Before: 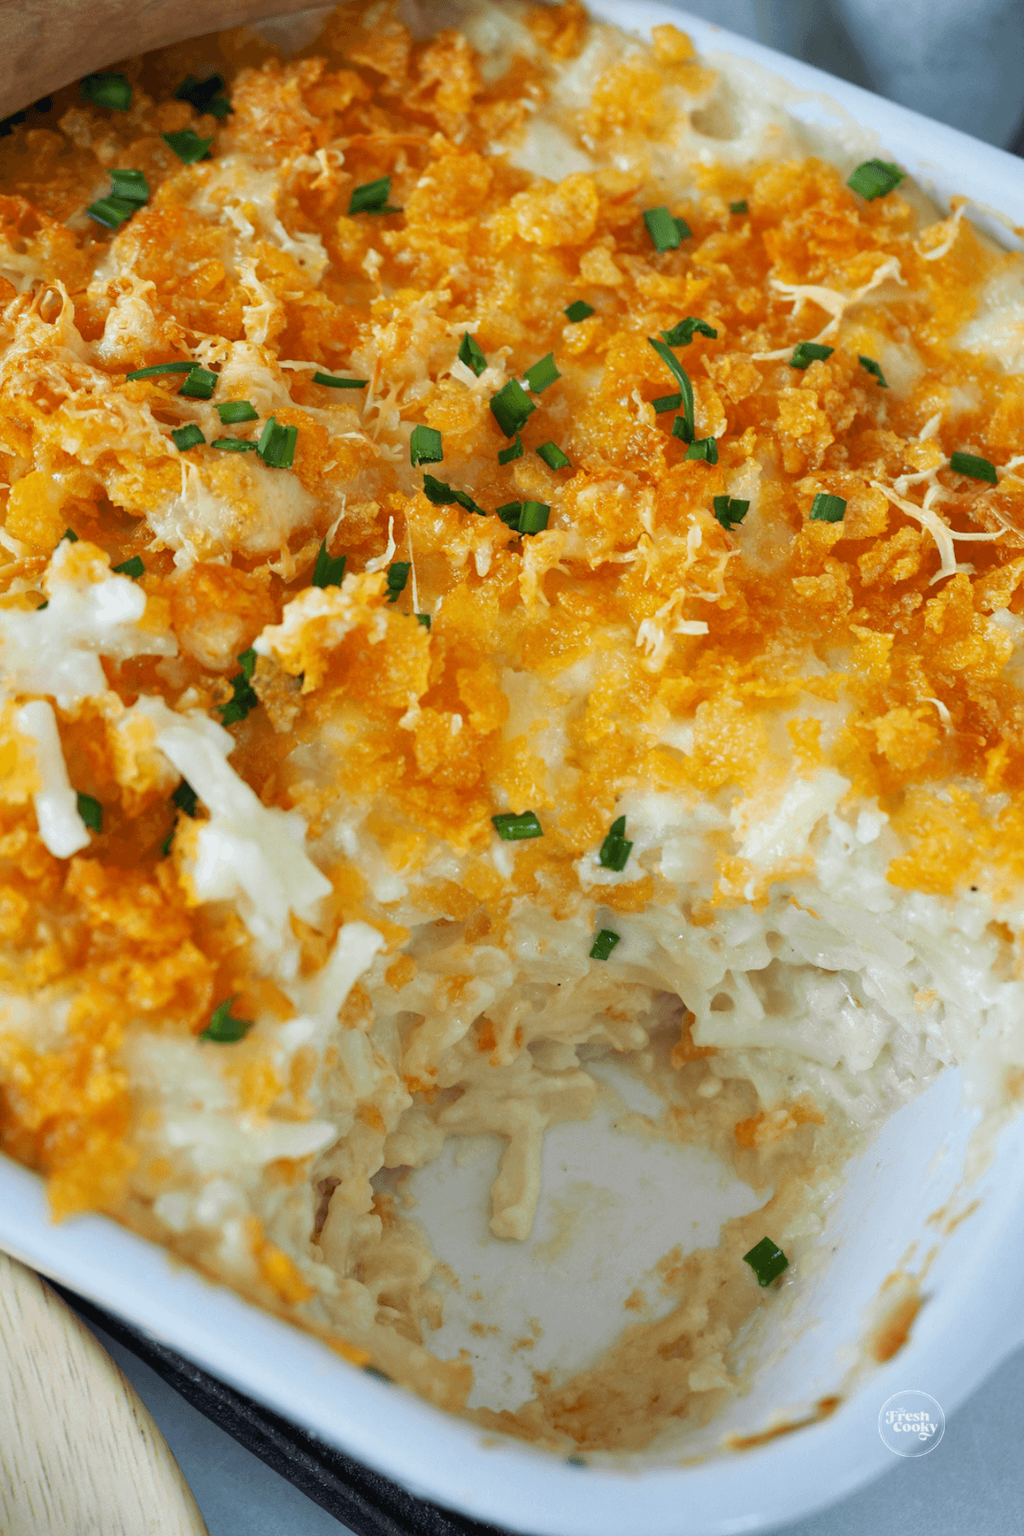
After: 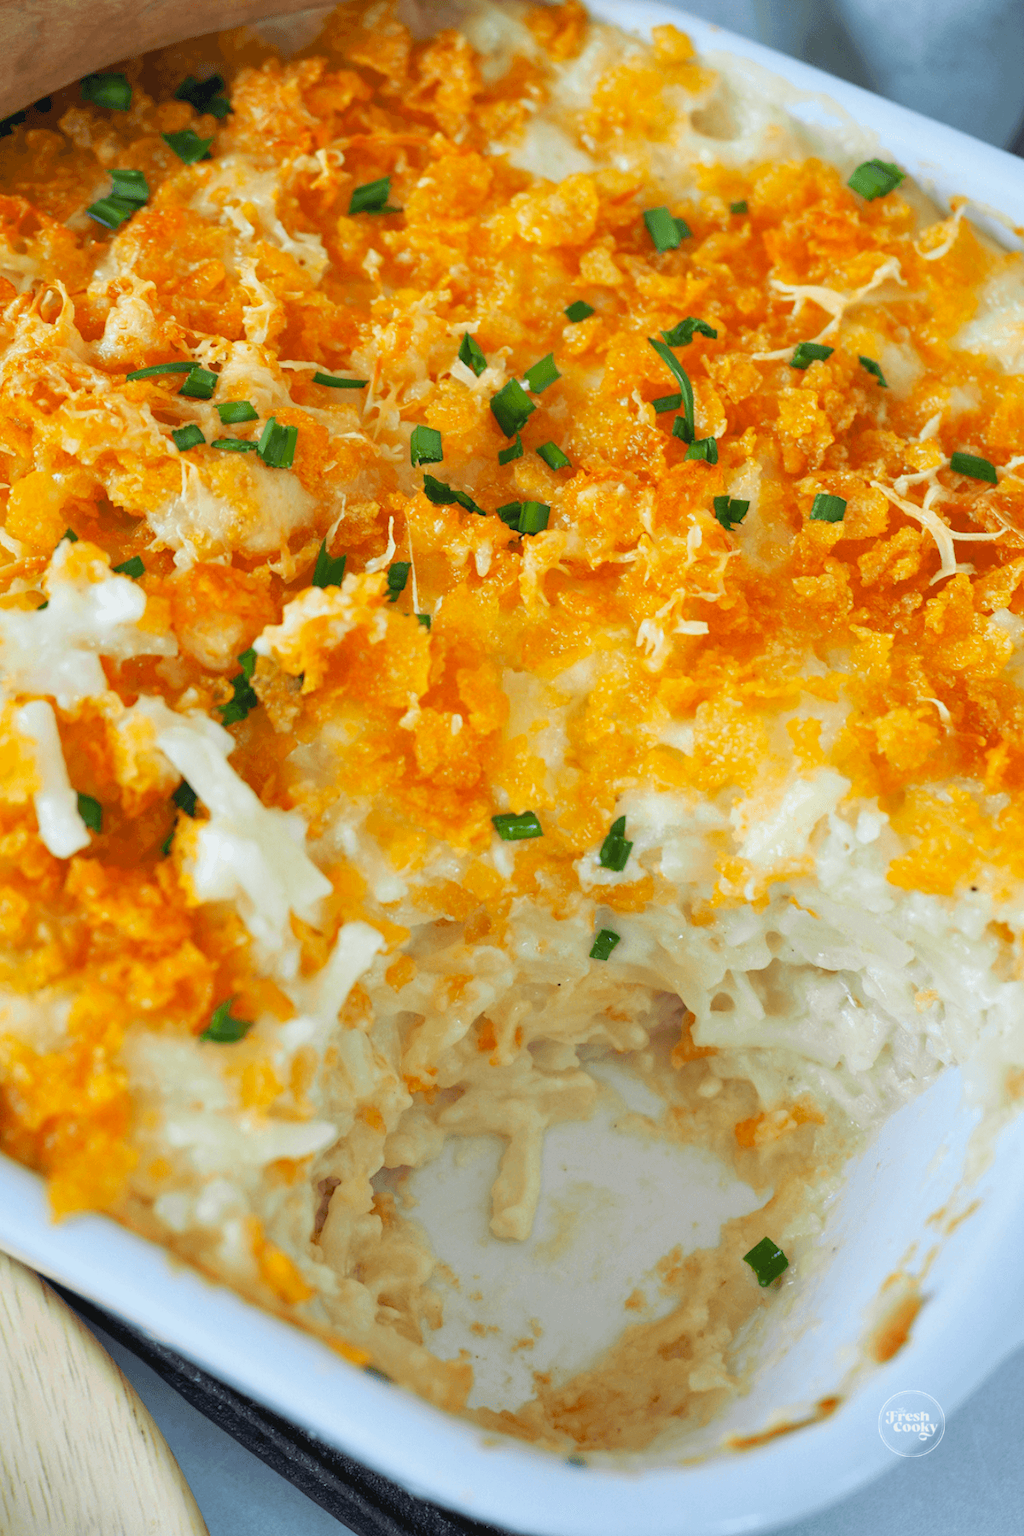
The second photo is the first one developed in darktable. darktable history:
contrast brightness saturation: brightness 0.088, saturation 0.195
